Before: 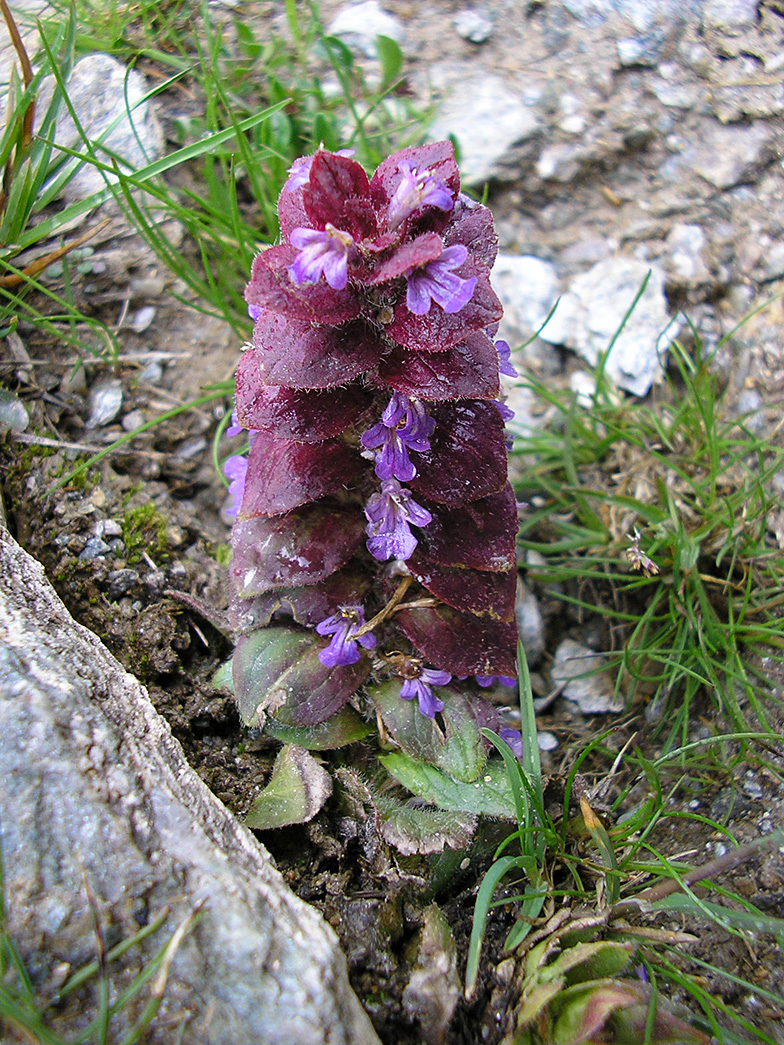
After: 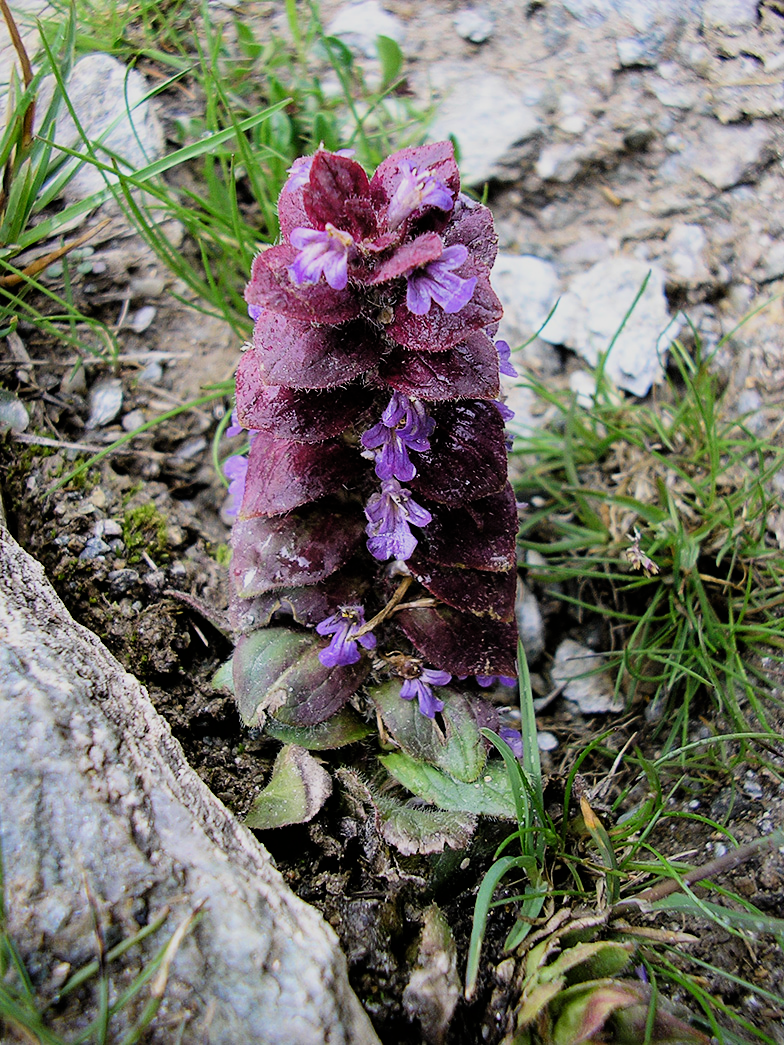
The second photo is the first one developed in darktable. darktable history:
filmic rgb: black relative exposure -7.5 EV, white relative exposure 4.99 EV, hardness 3.34, contrast 1.297
